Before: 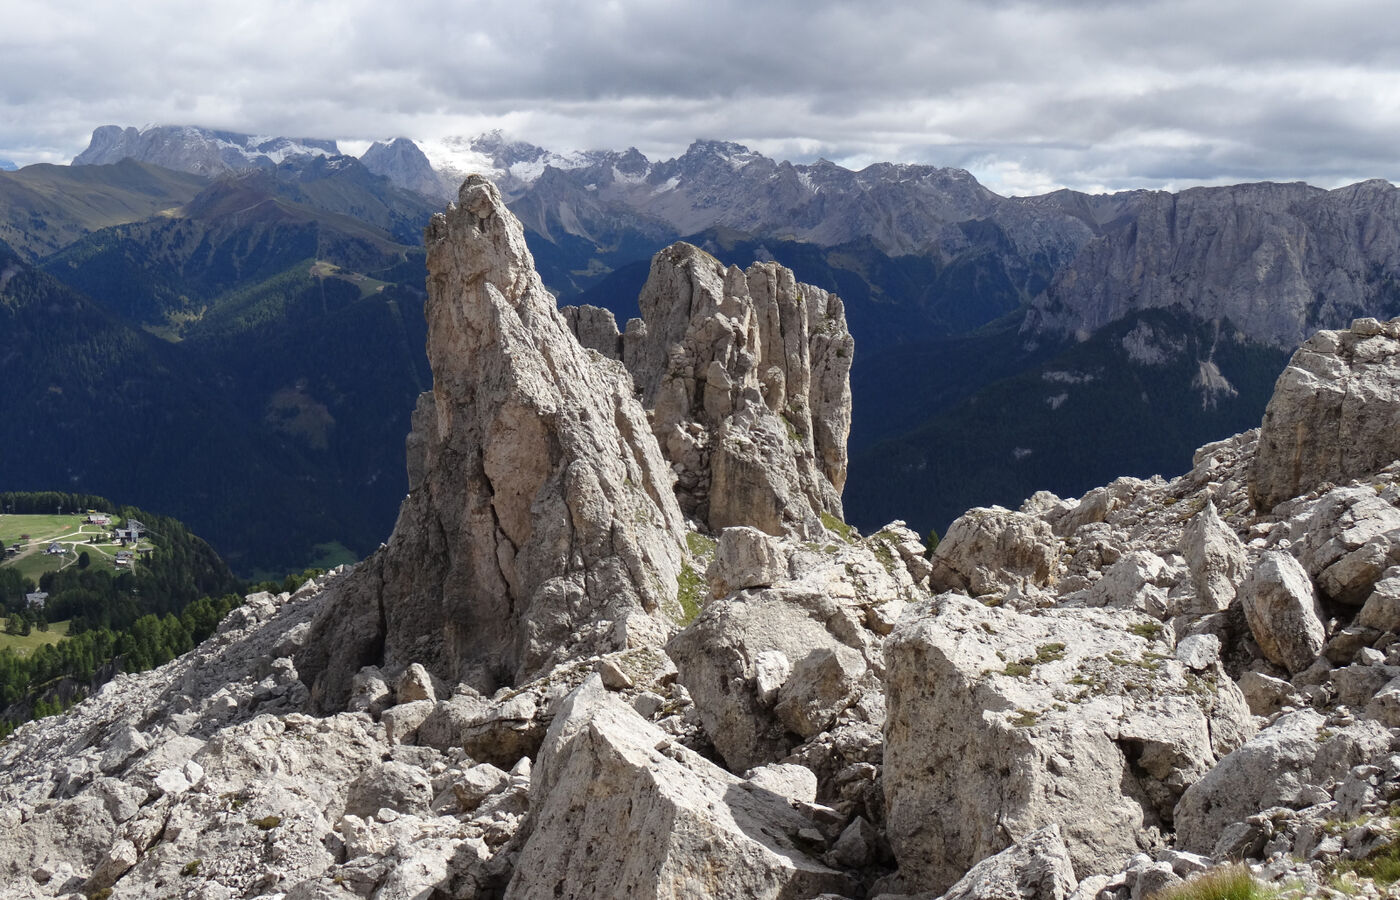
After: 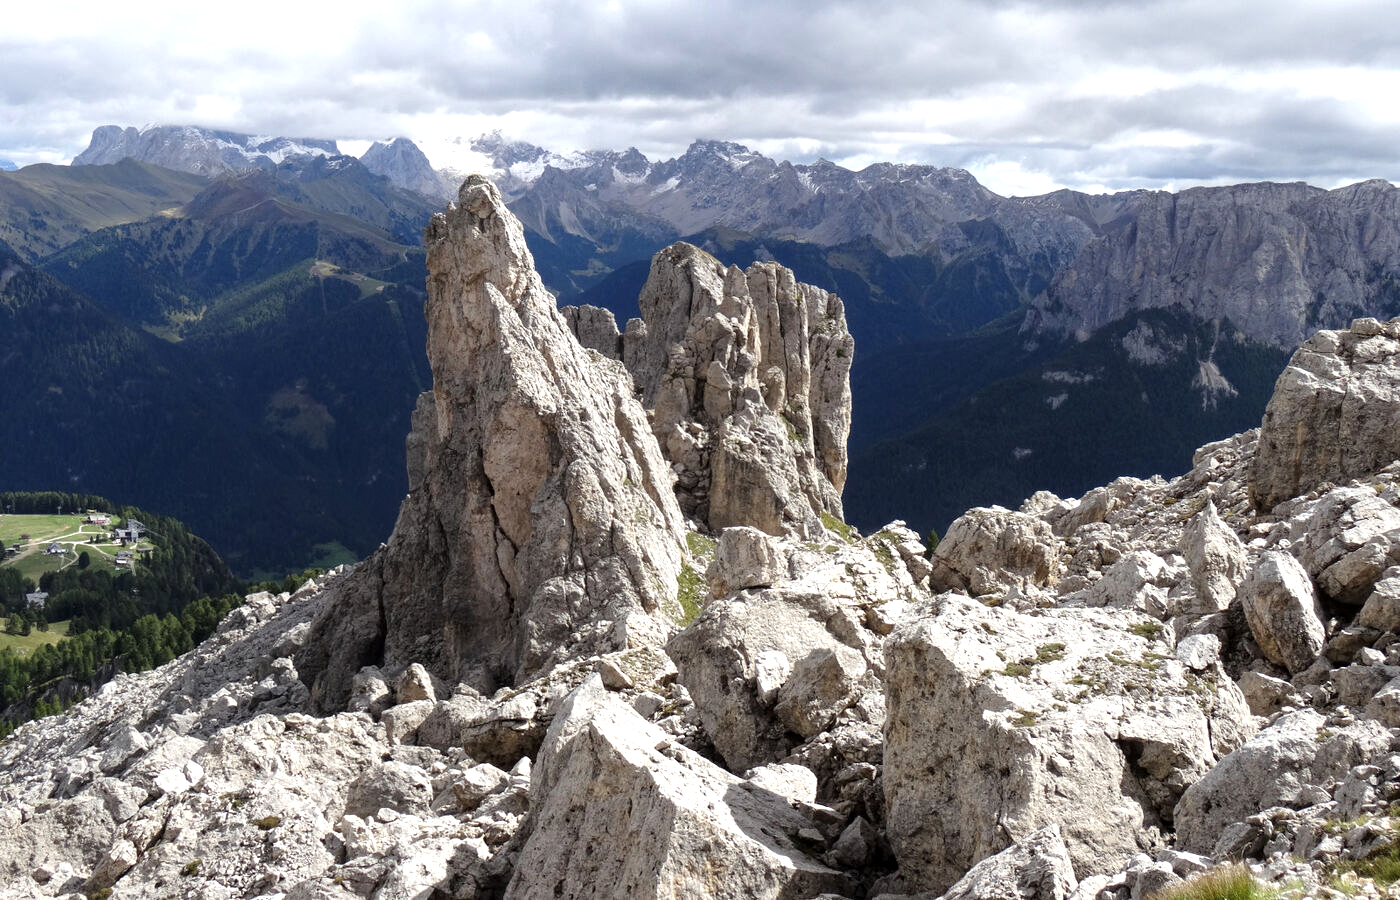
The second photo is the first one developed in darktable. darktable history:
tone equalizer: -8 EV -0.426 EV, -7 EV -0.425 EV, -6 EV -0.359 EV, -5 EV -0.249 EV, -3 EV 0.211 EV, -2 EV 0.333 EV, -1 EV 0.405 EV, +0 EV 0.44 EV
local contrast: highlights 104%, shadows 99%, detail 120%, midtone range 0.2
